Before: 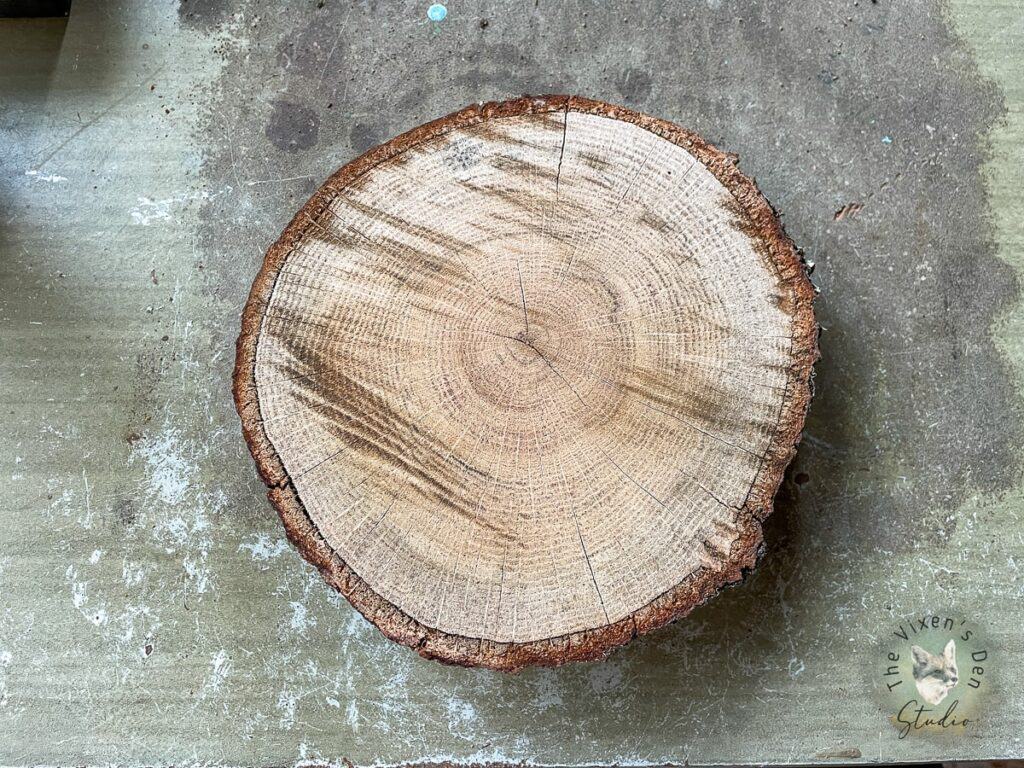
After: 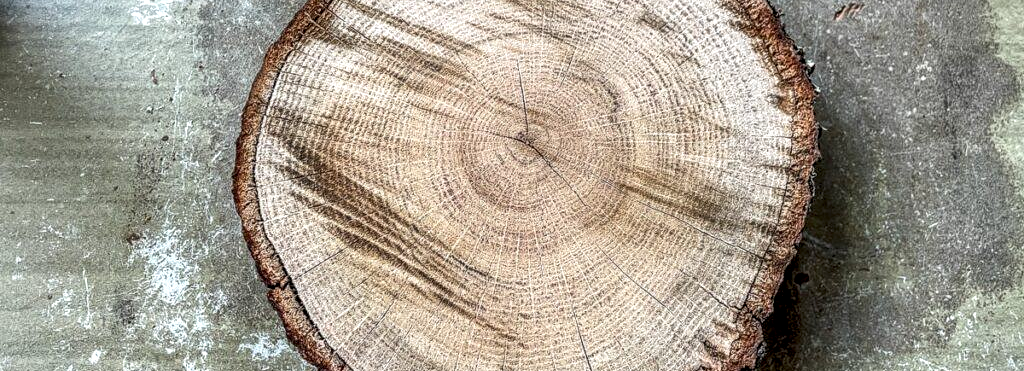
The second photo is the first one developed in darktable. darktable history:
local contrast: detail 154%
crop and rotate: top 26.056%, bottom 25.543%
vignetting: fall-off start 98.29%, fall-off radius 100%, brightness -1, saturation 0.5, width/height ratio 1.428
color balance: input saturation 99%
